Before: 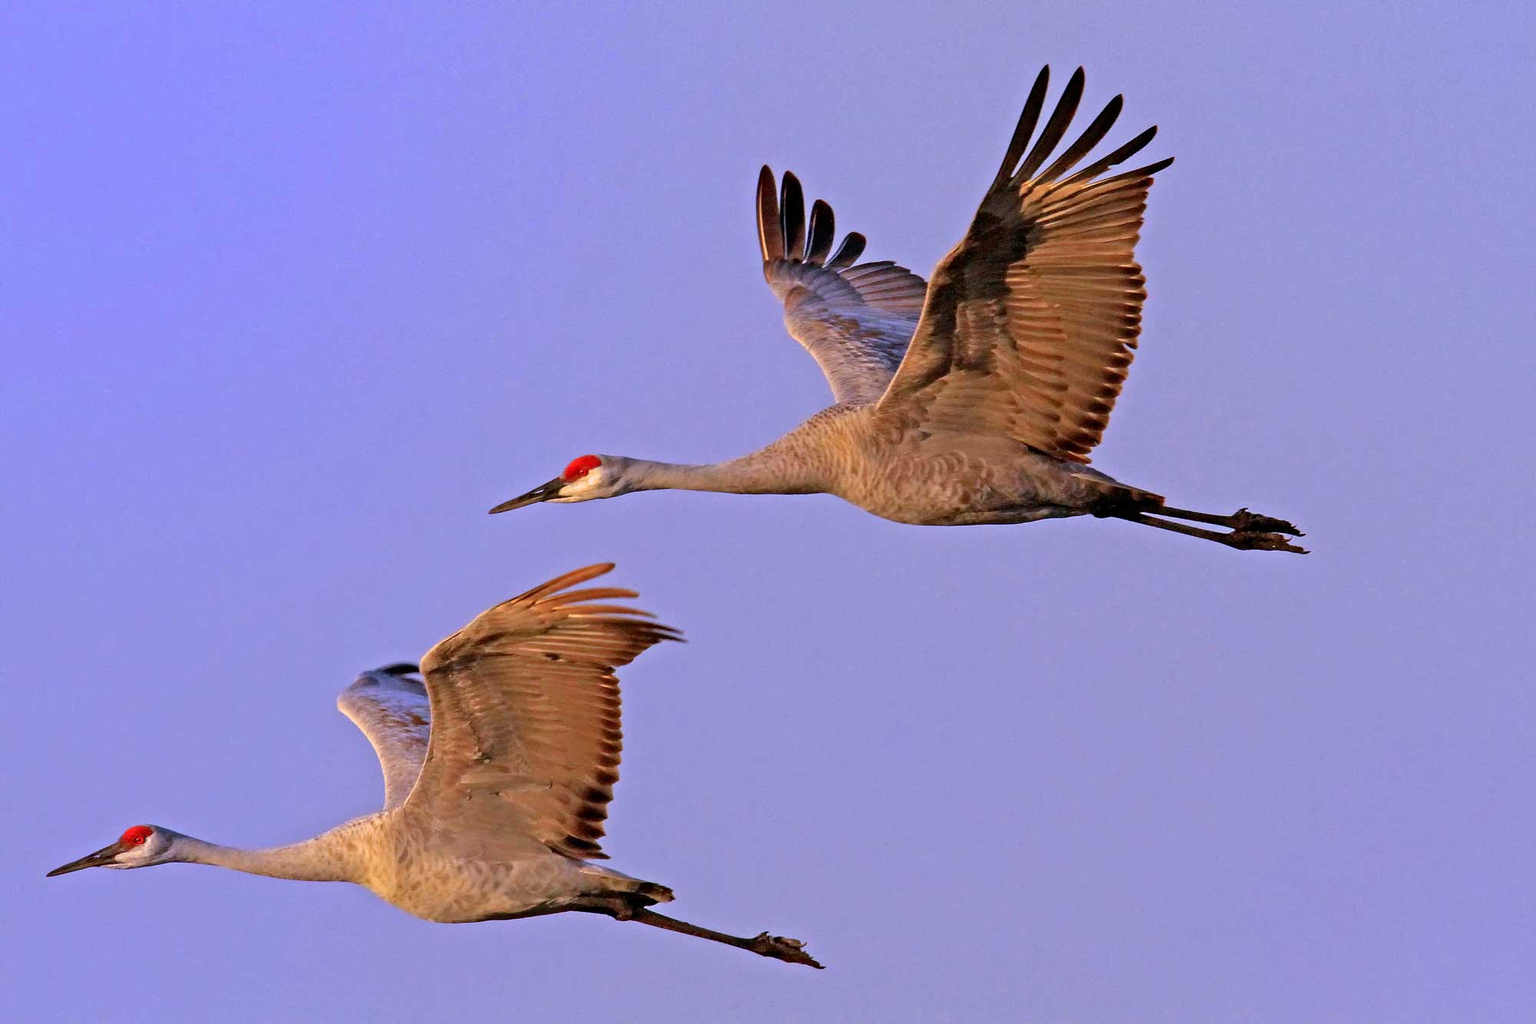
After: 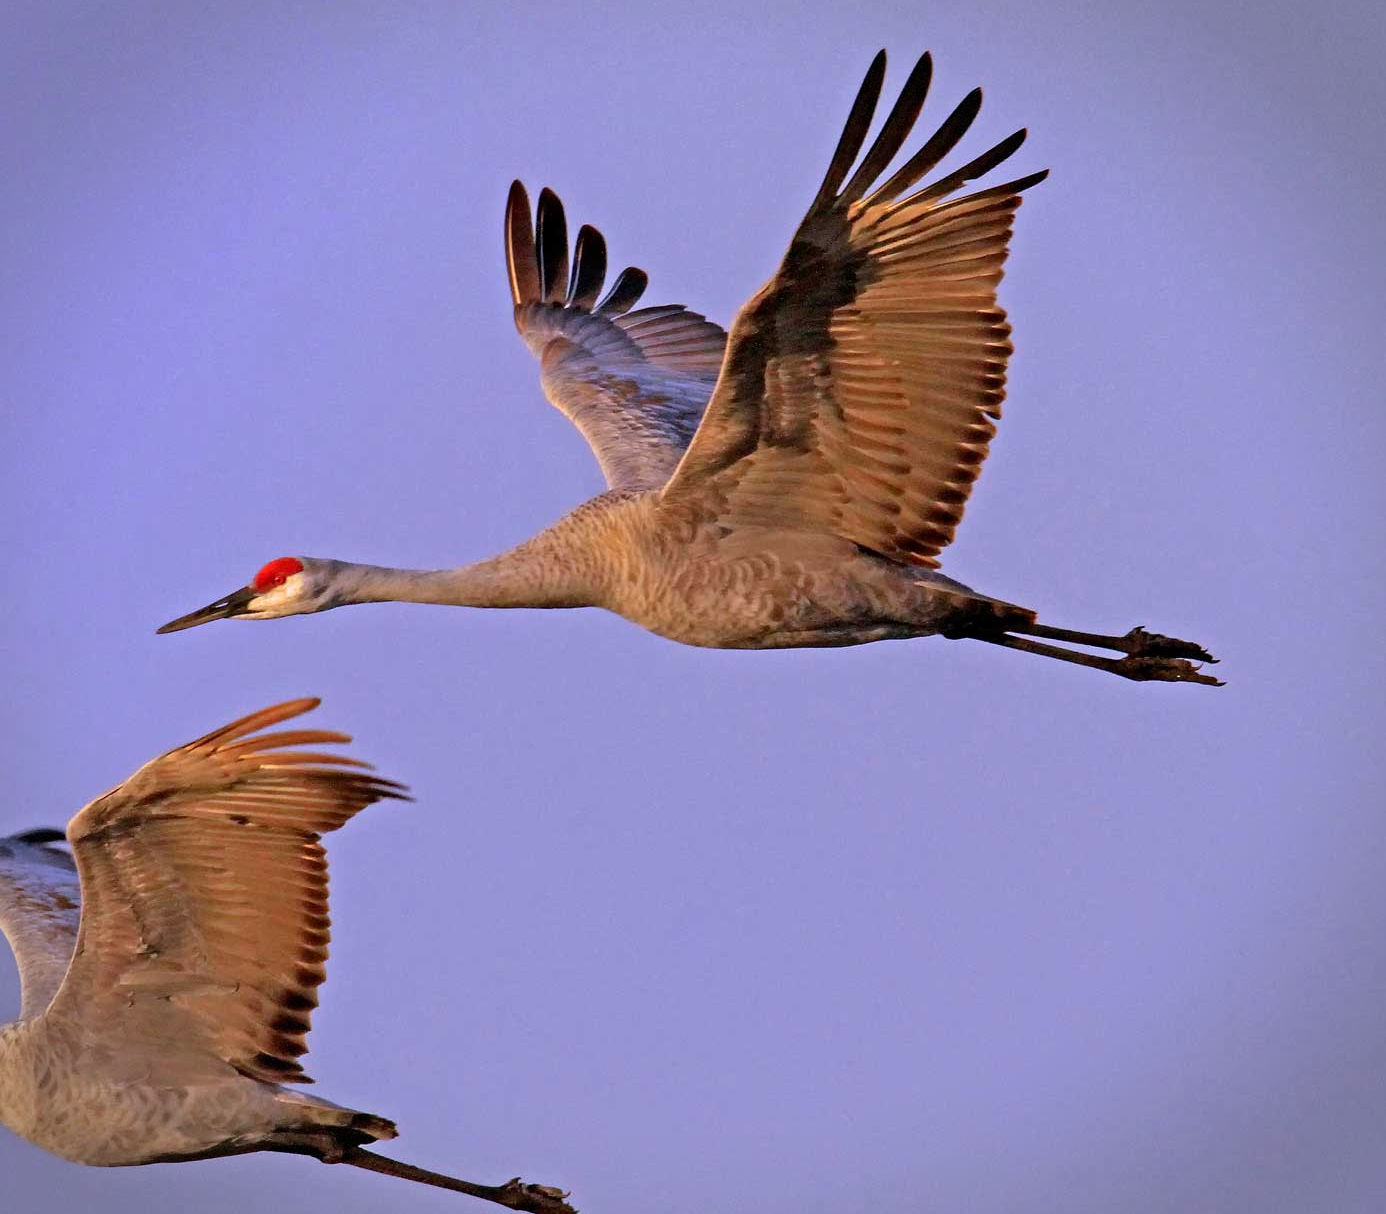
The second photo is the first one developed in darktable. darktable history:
vignetting: brightness -0.411, saturation -0.297, width/height ratio 1.095, dithering 8-bit output
crop and rotate: left 24.034%, top 2.672%, right 6.656%, bottom 6.215%
exposure: compensate highlight preservation false
